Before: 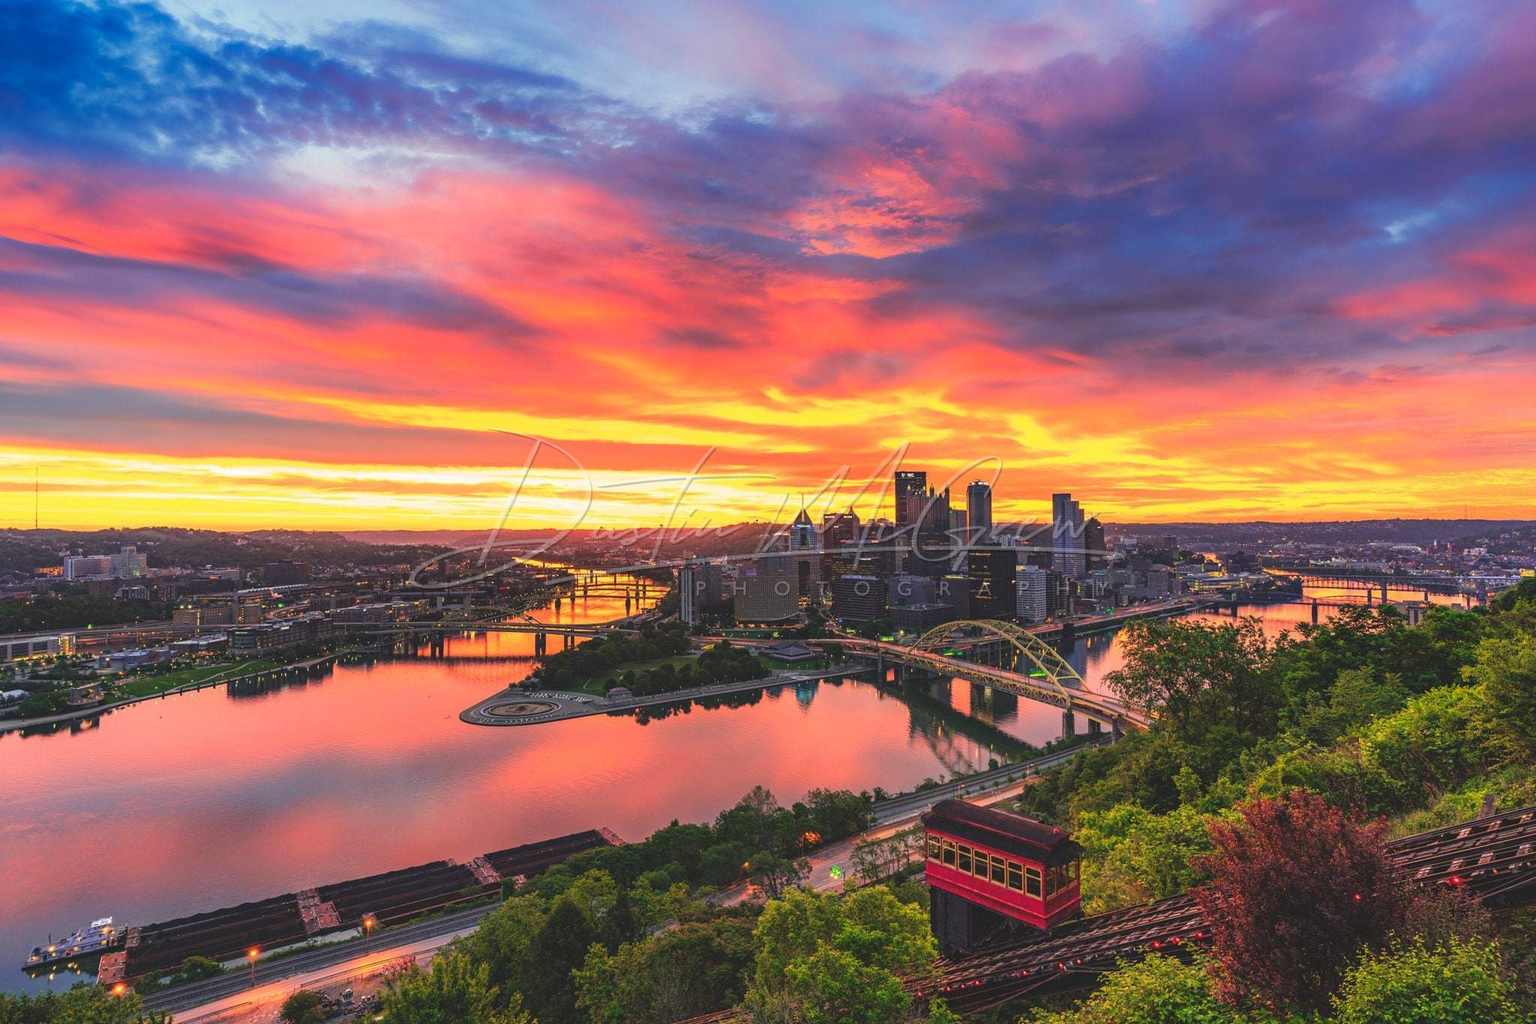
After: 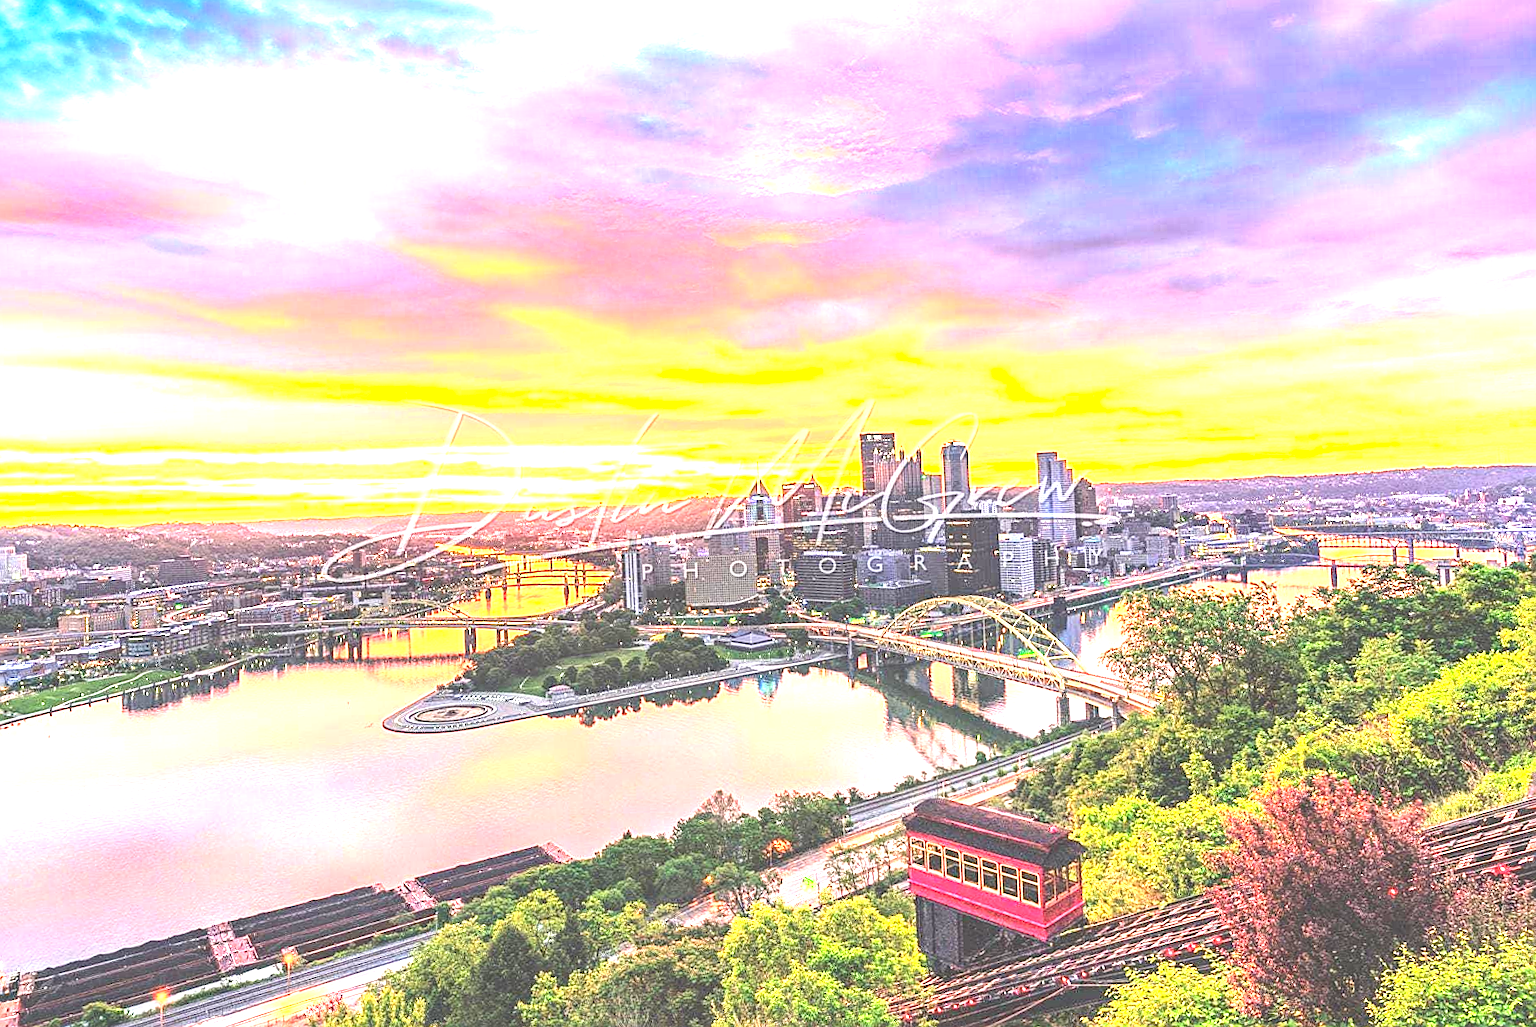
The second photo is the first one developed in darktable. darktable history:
crop and rotate: angle 1.96°, left 6.007%, top 5.69%
exposure: black level correction 0, exposure 2.426 EV, compensate highlight preservation false
local contrast: detail 130%
tone equalizer: on, module defaults
contrast brightness saturation: contrast 0.151, brightness 0.041
sharpen: amount 0.499
